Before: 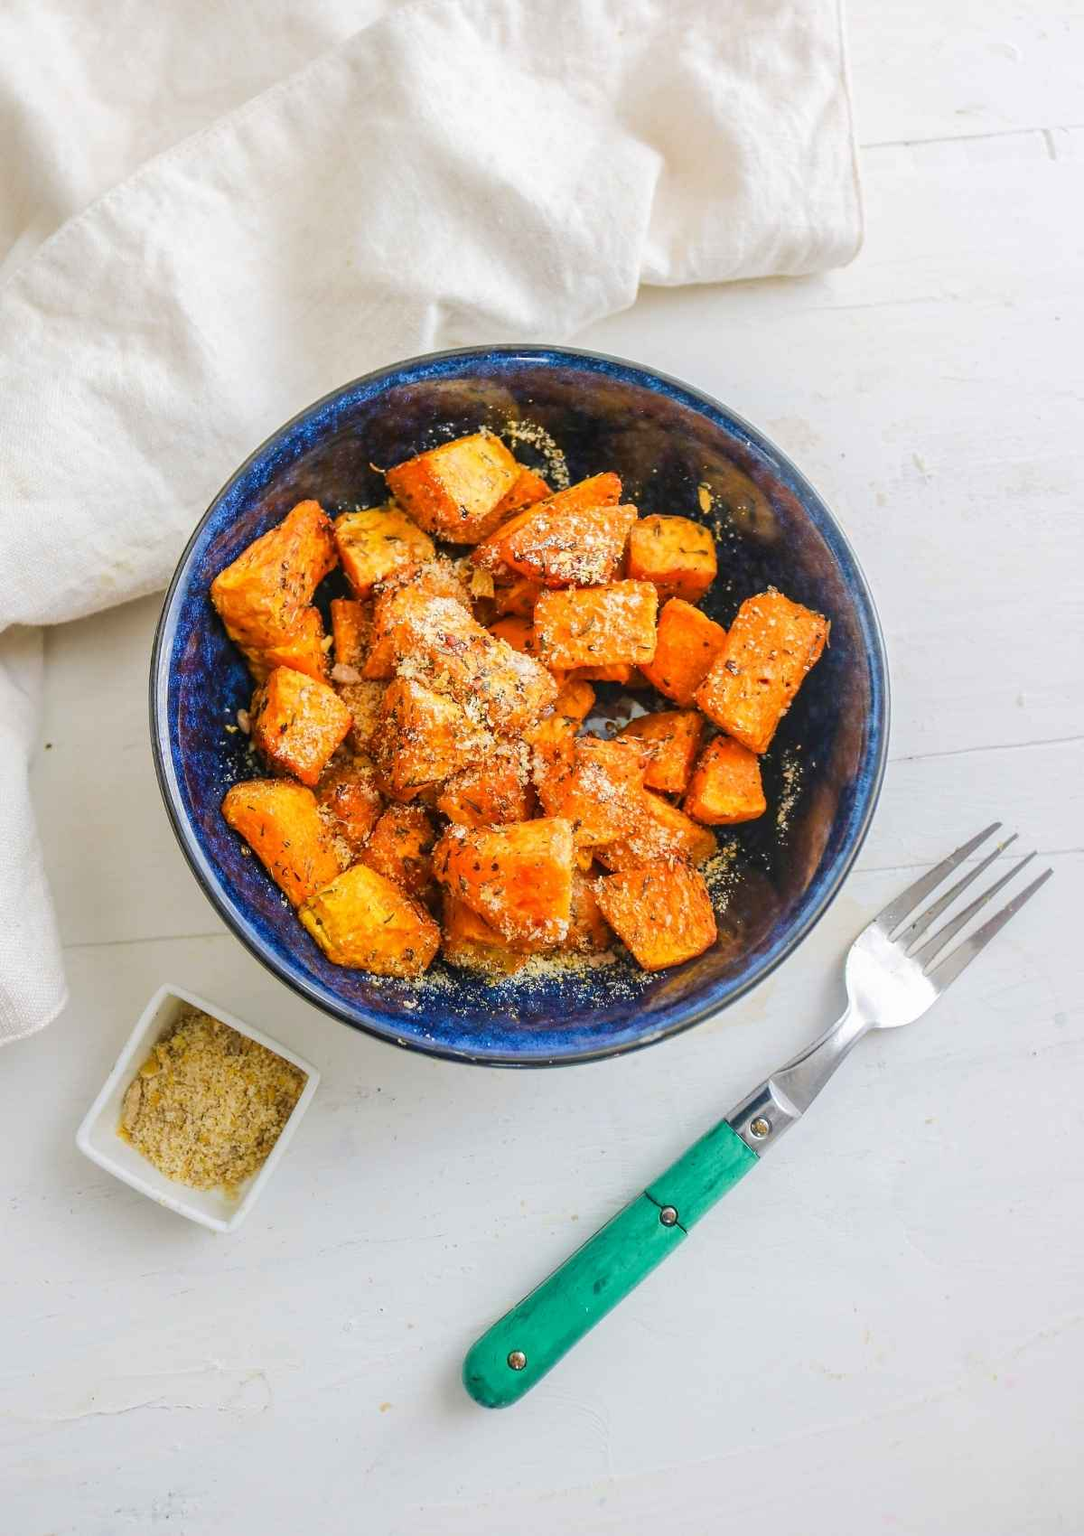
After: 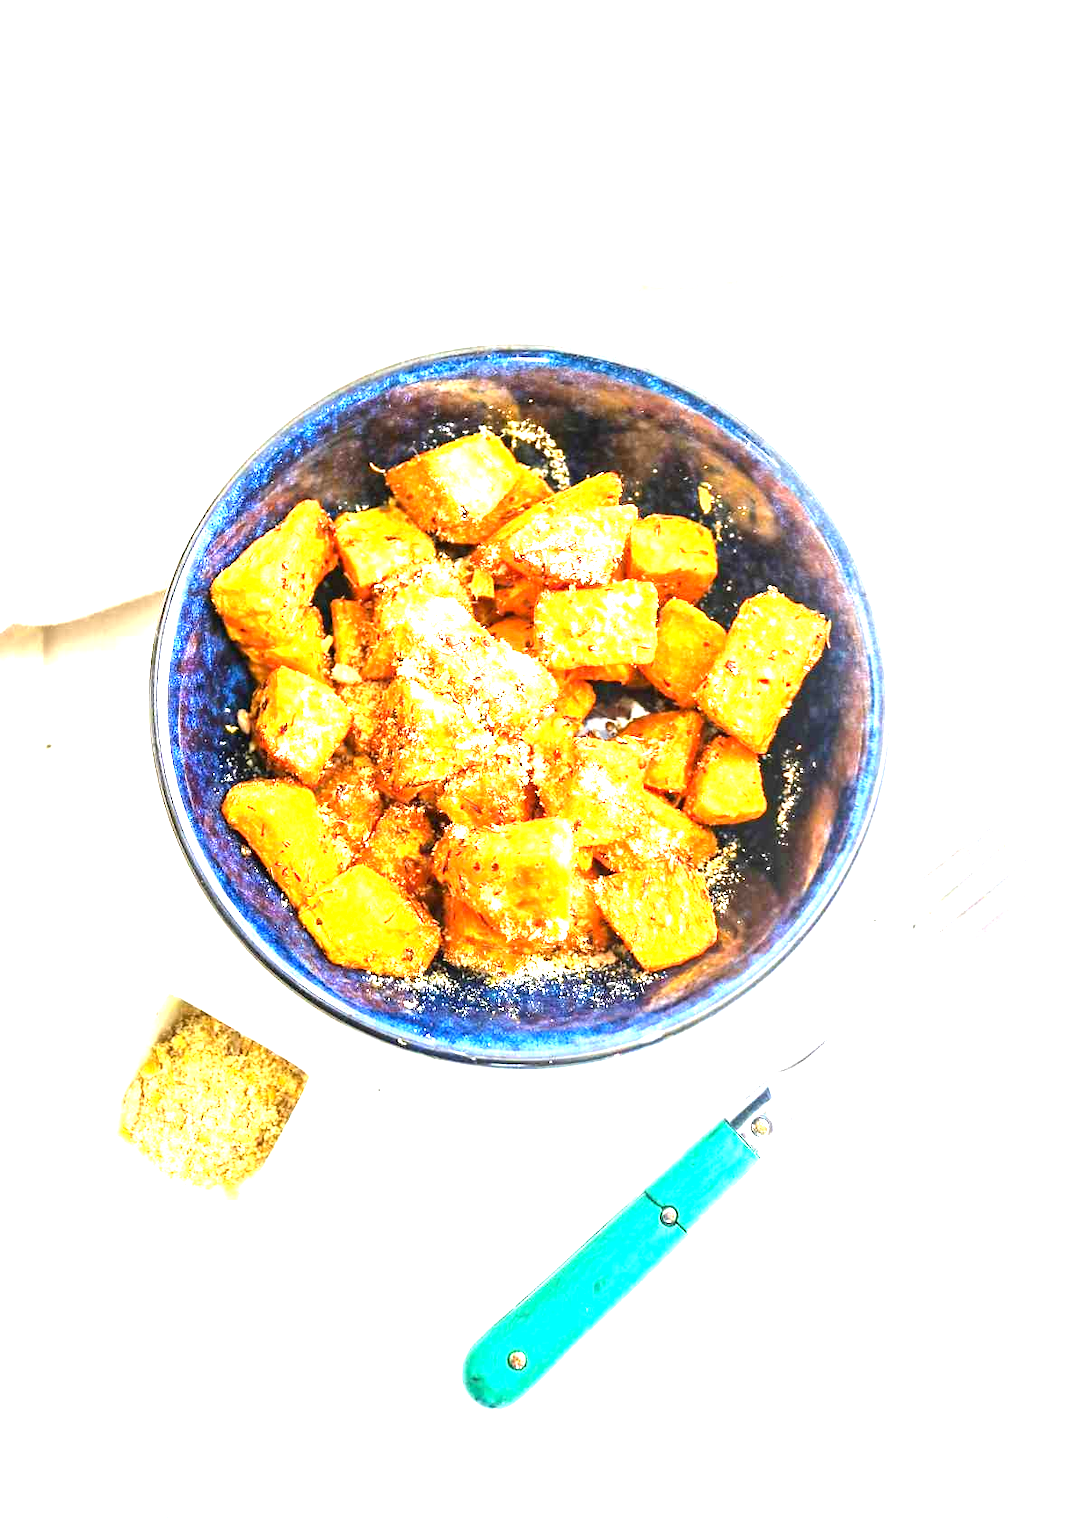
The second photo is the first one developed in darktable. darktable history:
tone equalizer: -8 EV -0.417 EV, -7 EV -0.389 EV, -6 EV -0.333 EV, -5 EV -0.222 EV, -3 EV 0.222 EV, -2 EV 0.333 EV, -1 EV 0.389 EV, +0 EV 0.417 EV, edges refinement/feathering 500, mask exposure compensation -1.57 EV, preserve details no
exposure: black level correction 0.001, exposure 1.822 EV, compensate exposure bias true, compensate highlight preservation false
